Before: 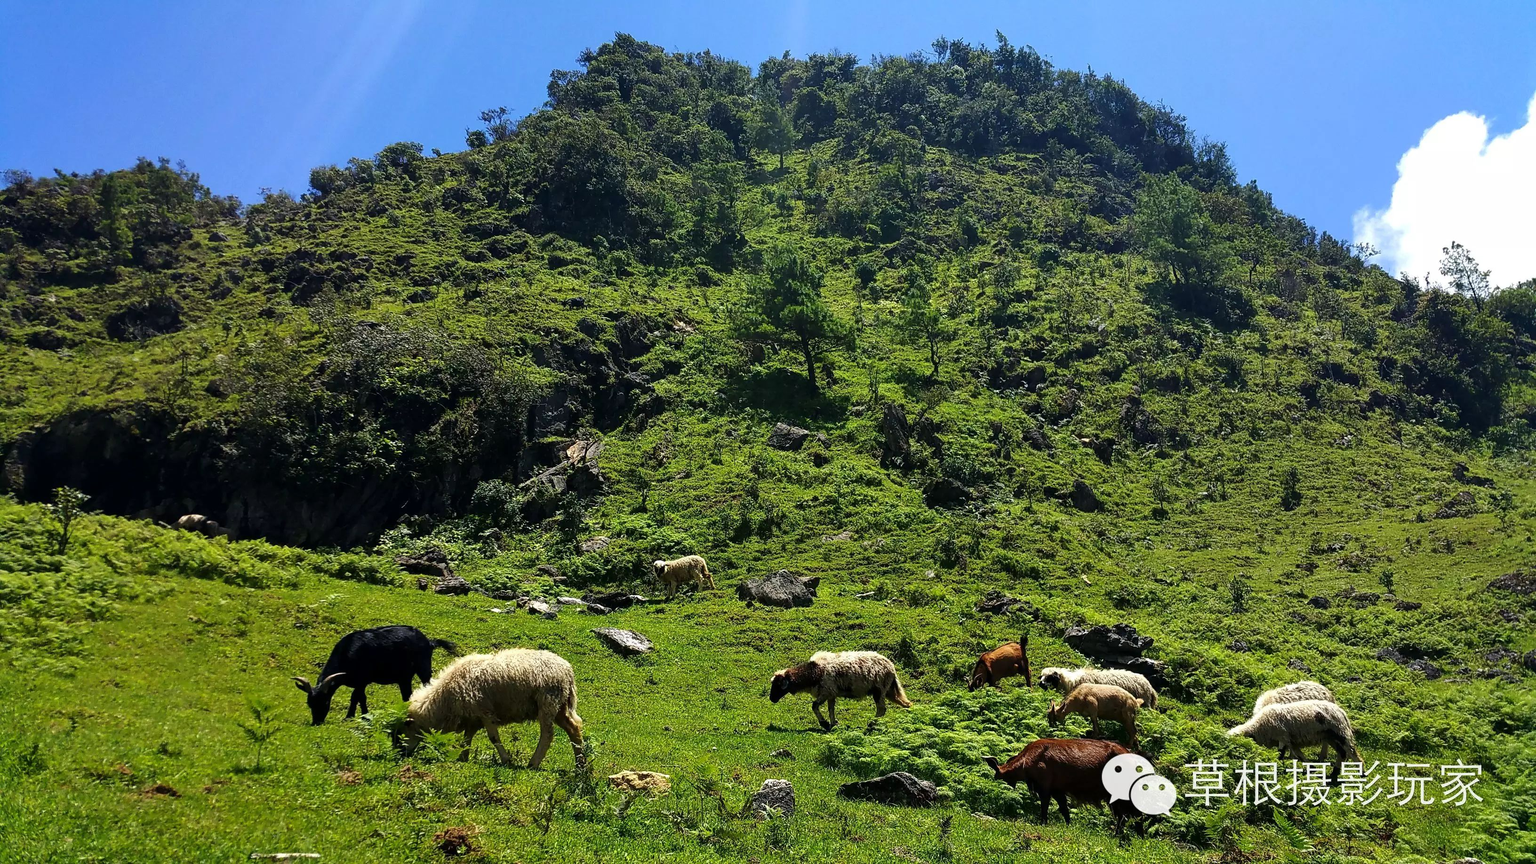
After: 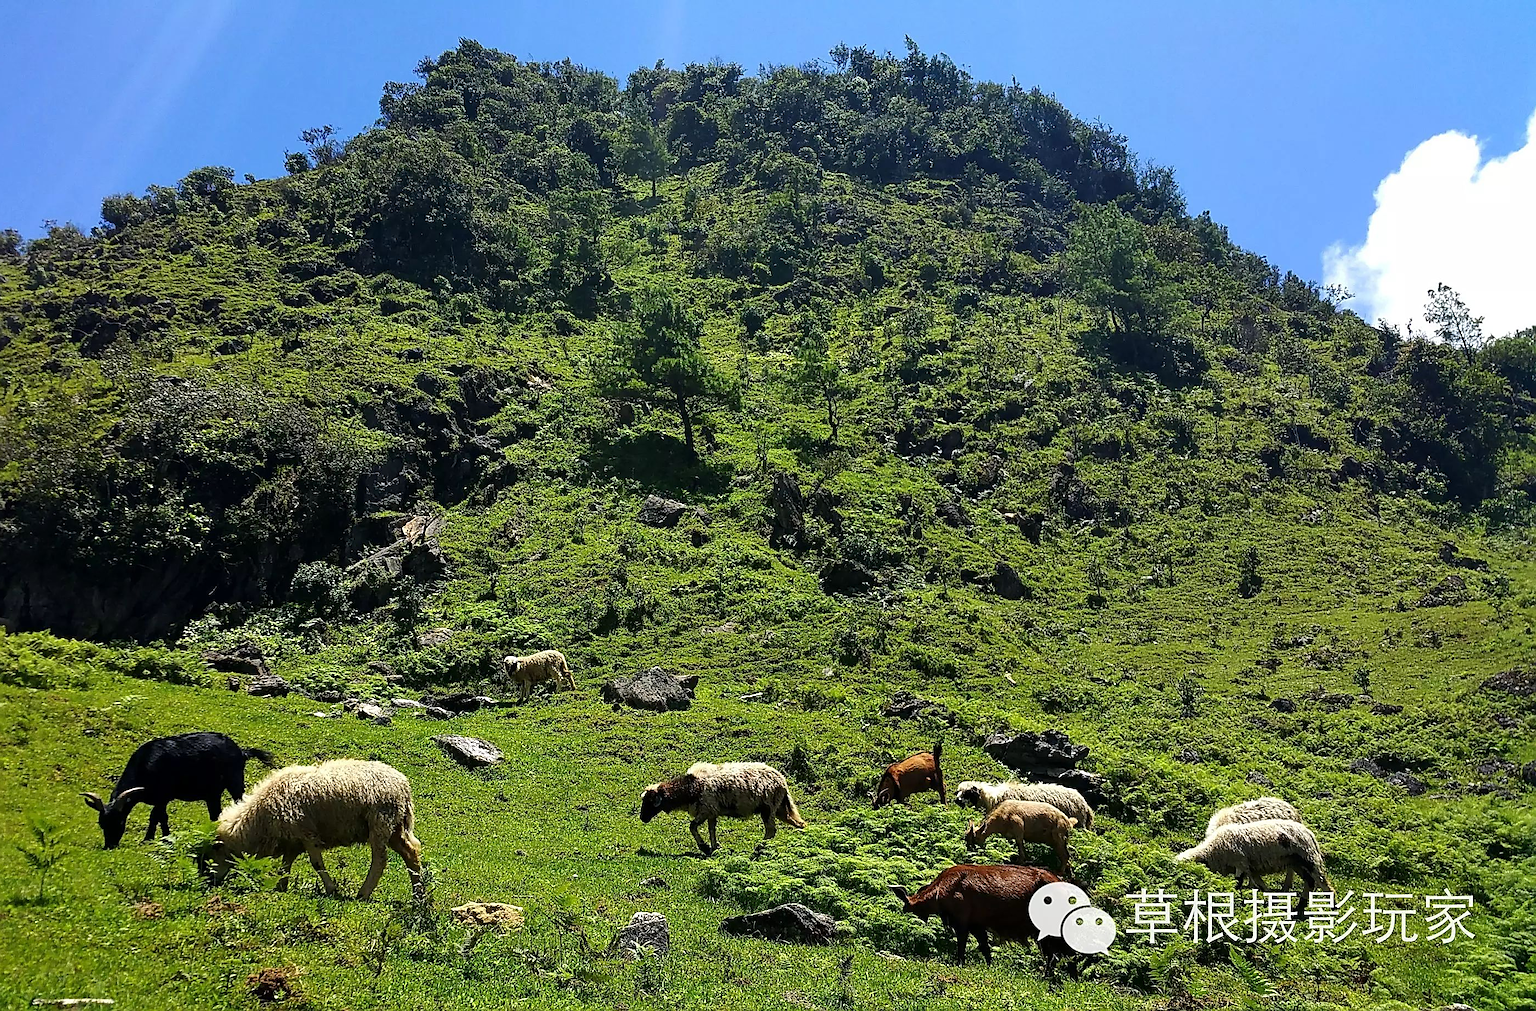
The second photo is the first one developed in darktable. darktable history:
sharpen: amount 0.552
crop and rotate: left 14.543%
